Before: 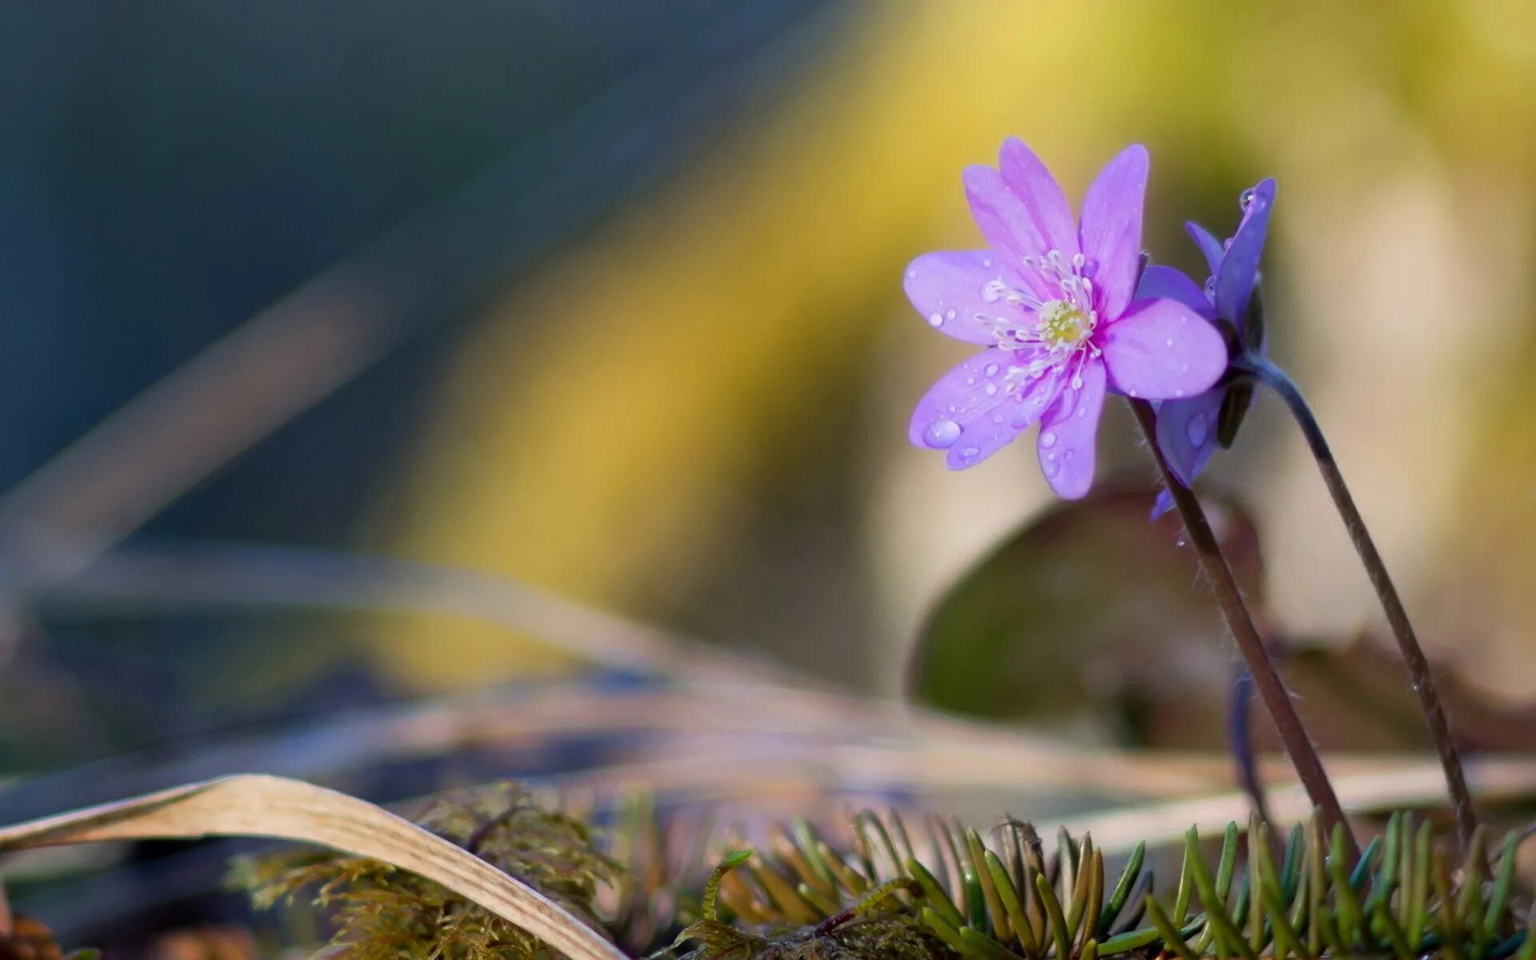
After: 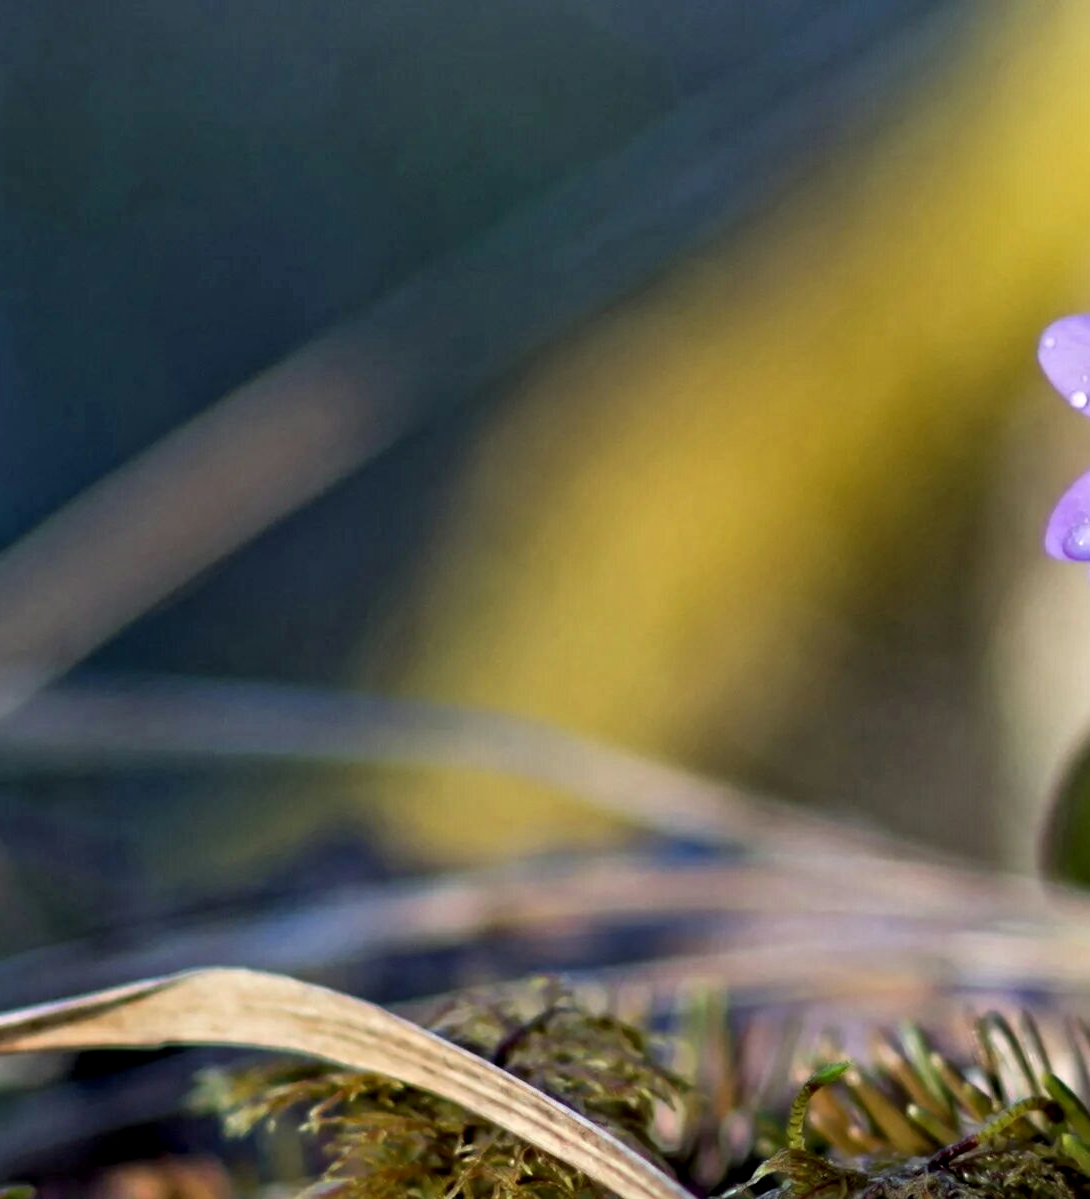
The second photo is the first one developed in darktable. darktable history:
crop: left 4.75%, right 38.464%
contrast equalizer: y [[0.511, 0.558, 0.631, 0.632, 0.559, 0.512], [0.5 ×6], [0.507, 0.559, 0.627, 0.644, 0.647, 0.647], [0 ×6], [0 ×6]]
color correction: highlights a* -2.7, highlights b* 2.49
